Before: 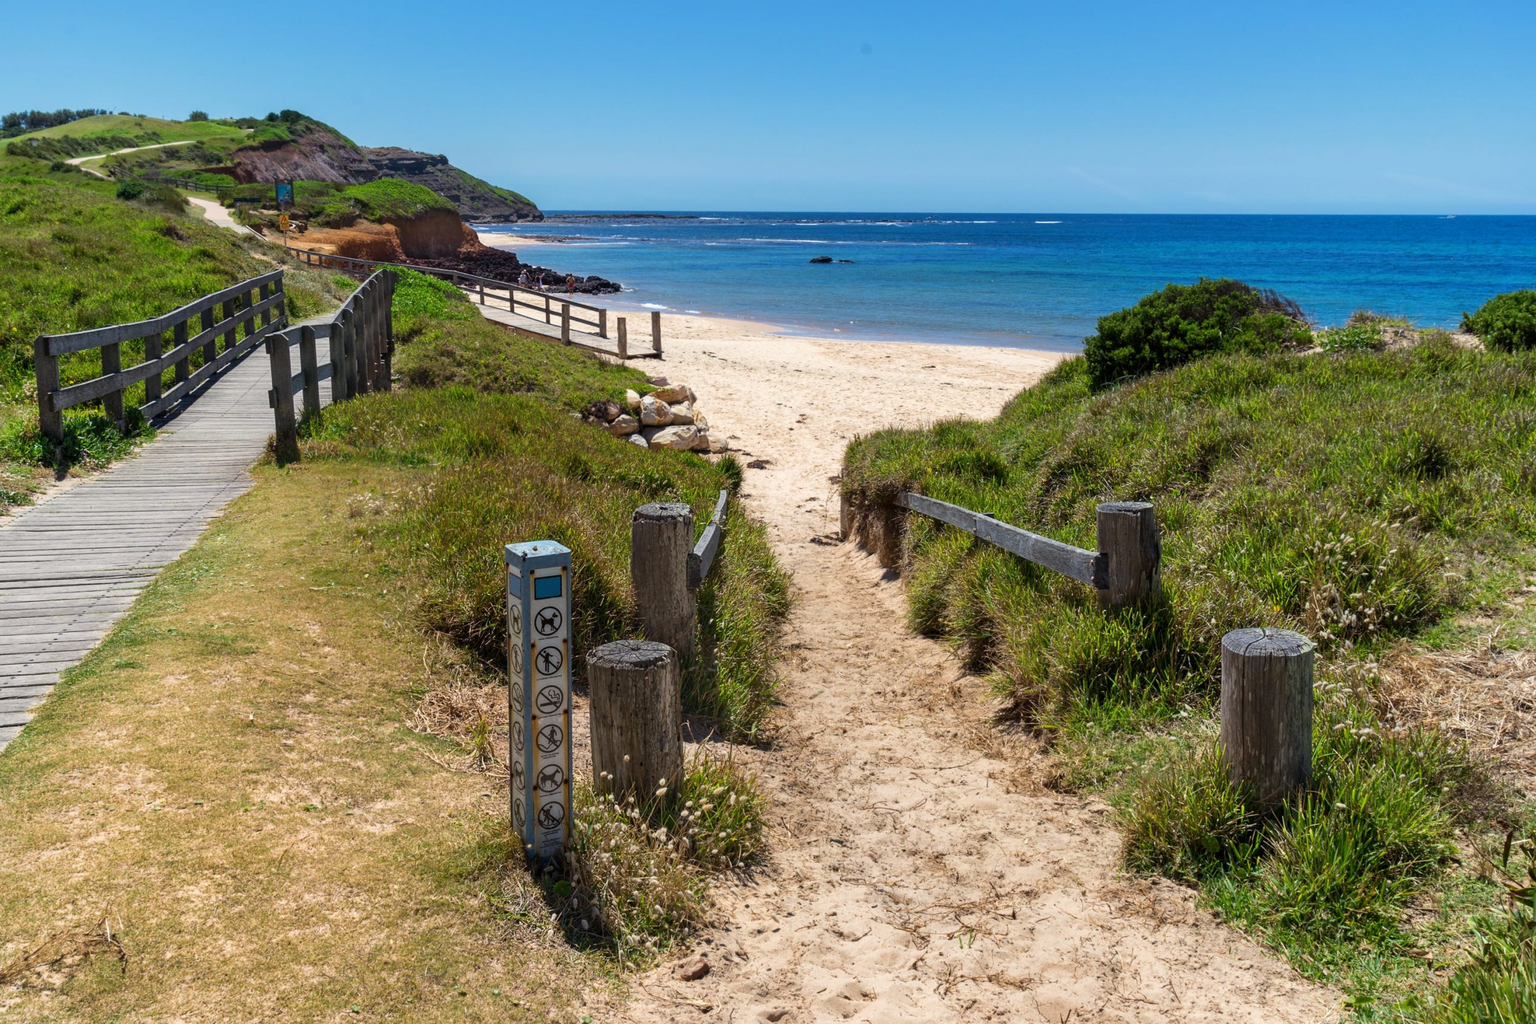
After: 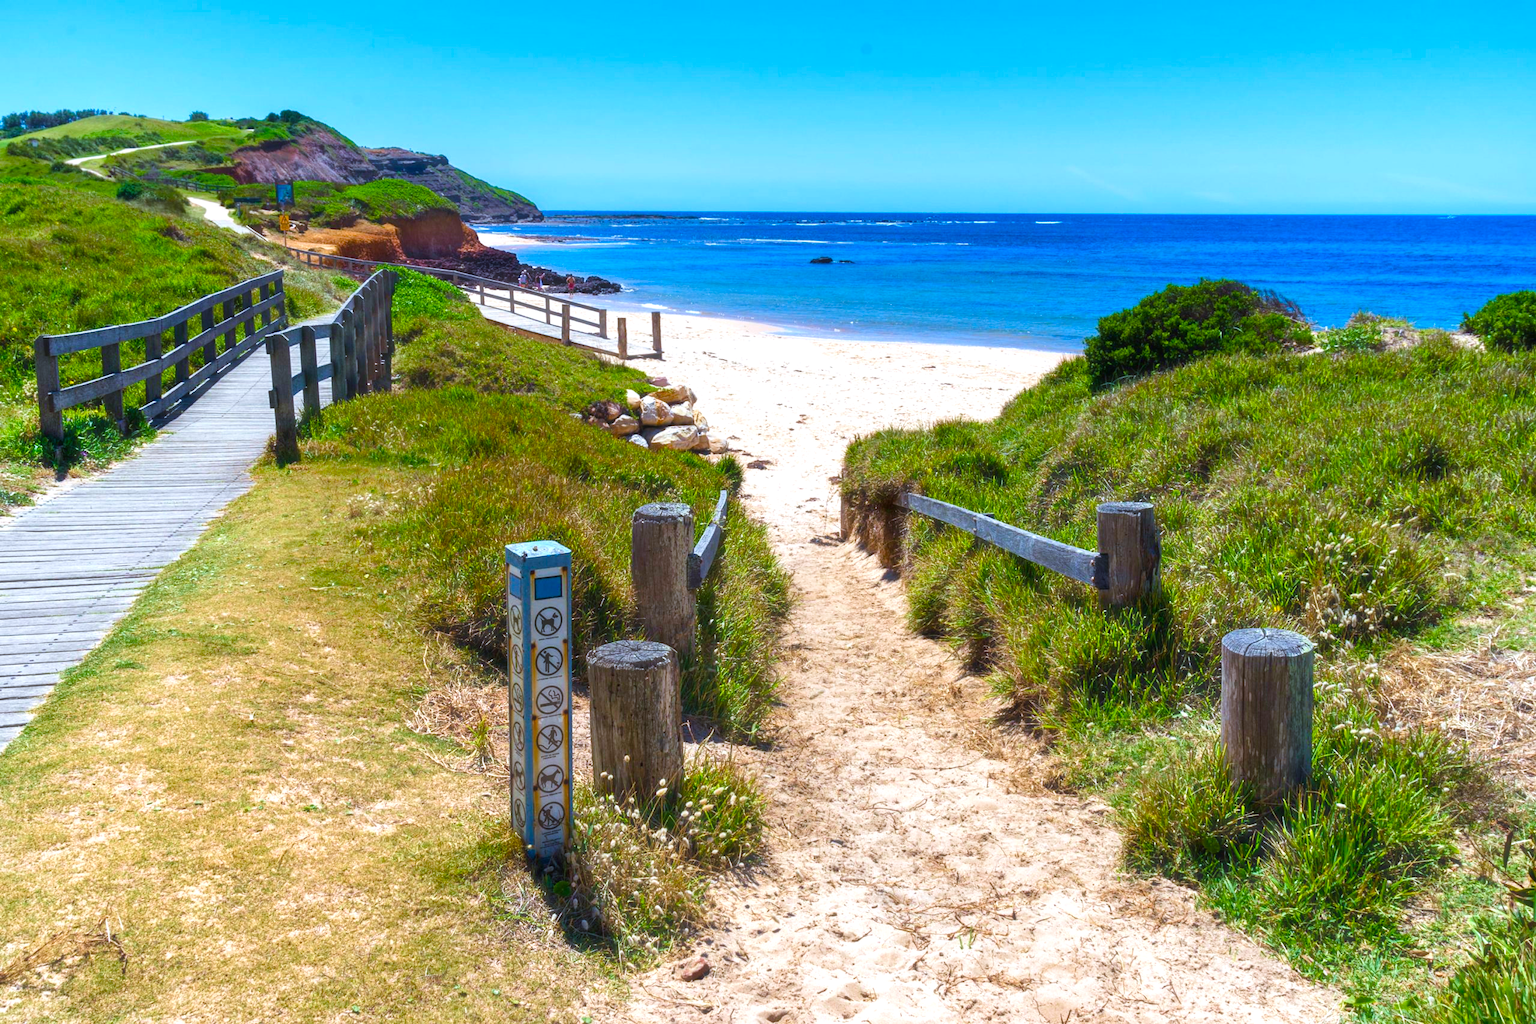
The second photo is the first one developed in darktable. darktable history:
color balance rgb: global offset › hue 171.96°, perceptual saturation grading › global saturation 38.928%, perceptual saturation grading › highlights -25.512%, perceptual saturation grading › mid-tones 35.173%, perceptual saturation grading › shadows 36.186%, global vibrance 20%
haze removal: strength -0.105, compatibility mode true, adaptive false
color calibration: x 0.37, y 0.382, temperature 4315.42 K
velvia: on, module defaults
exposure: black level correction 0, exposure 0.499 EV, compensate exposure bias true, compensate highlight preservation false
